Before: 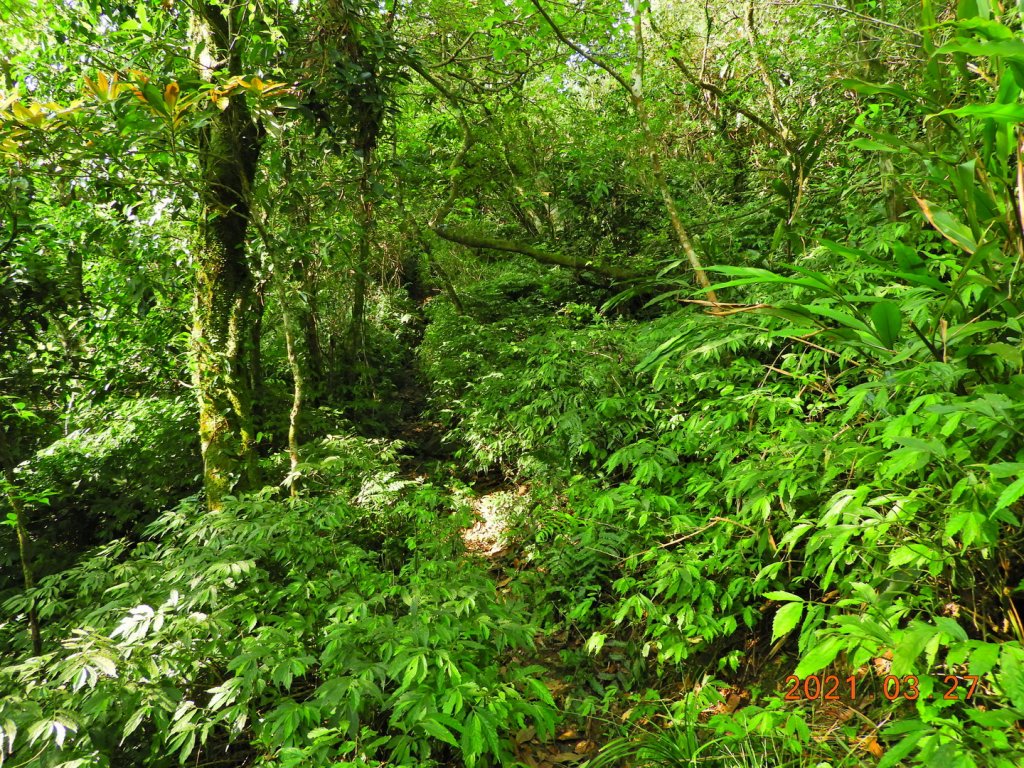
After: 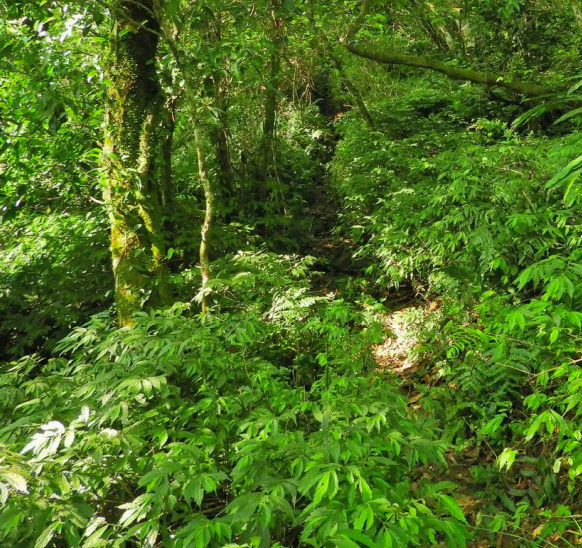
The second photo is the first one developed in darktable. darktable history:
crop: left 8.755%, top 24.056%, right 34.331%, bottom 4.556%
shadows and highlights: on, module defaults
